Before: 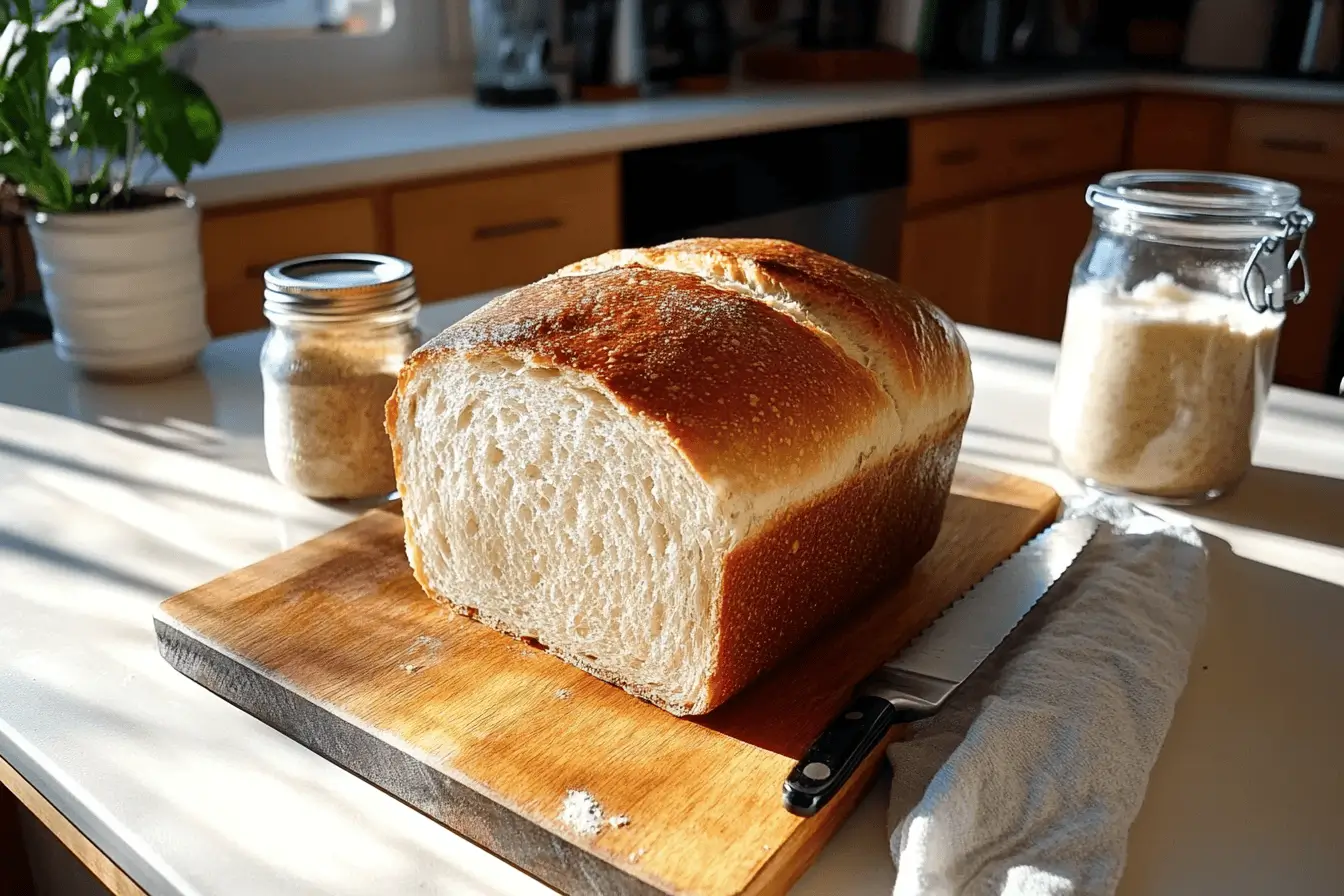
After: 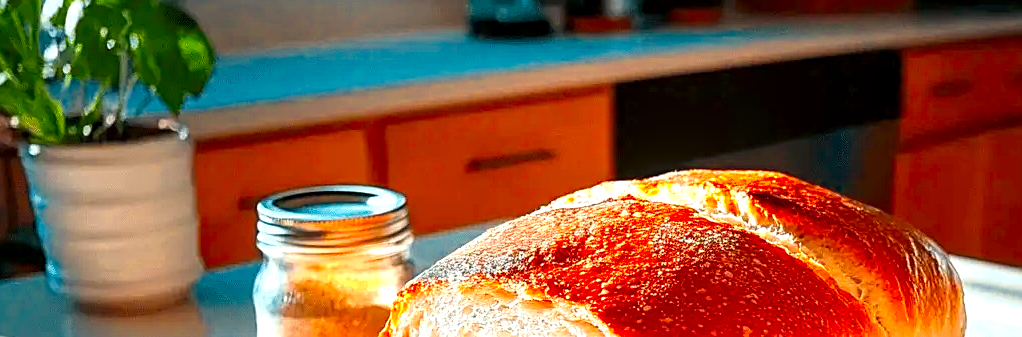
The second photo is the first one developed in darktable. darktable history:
crop: left 0.526%, top 7.637%, right 23.426%, bottom 54.733%
color correction: highlights a* 18.31, highlights b* 35.15, shadows a* 1.22, shadows b* 6.55, saturation 1.01
color calibration: output R [1.422, -0.35, -0.252, 0], output G [-0.238, 1.259, -0.084, 0], output B [-0.081, -0.196, 1.58, 0], output brightness [0.49, 0.671, -0.57, 0], illuminant as shot in camera, x 0.358, y 0.373, temperature 4628.91 K
local contrast: on, module defaults
shadows and highlights: shadows -1.27, highlights 38.04
sharpen: on, module defaults
